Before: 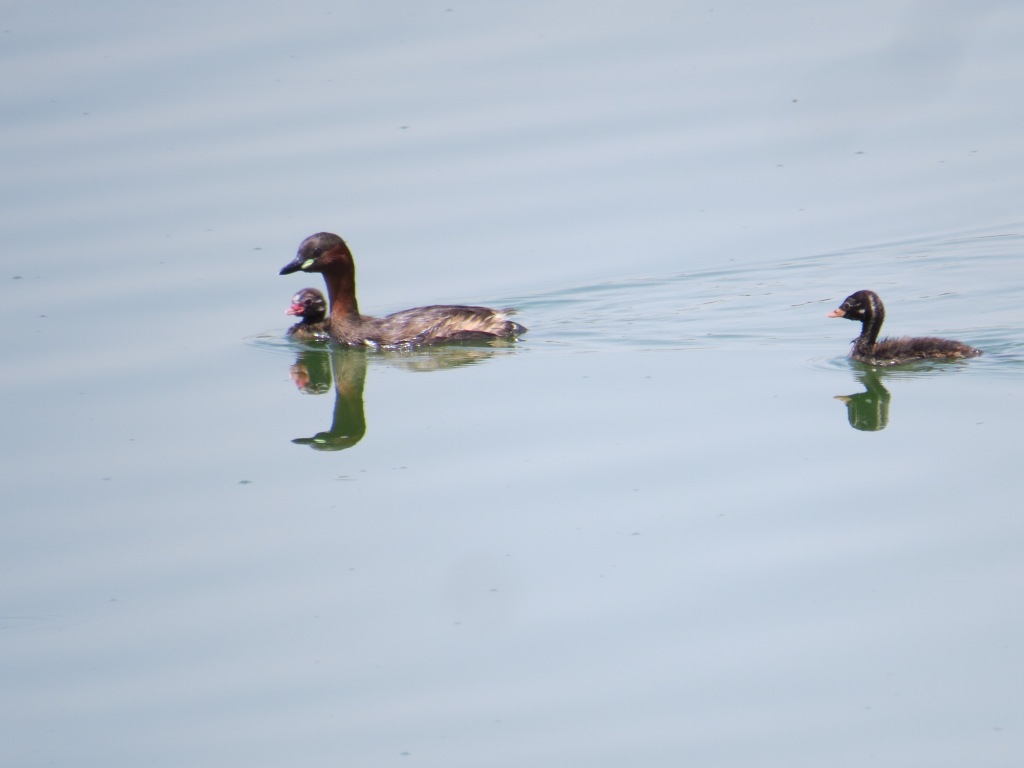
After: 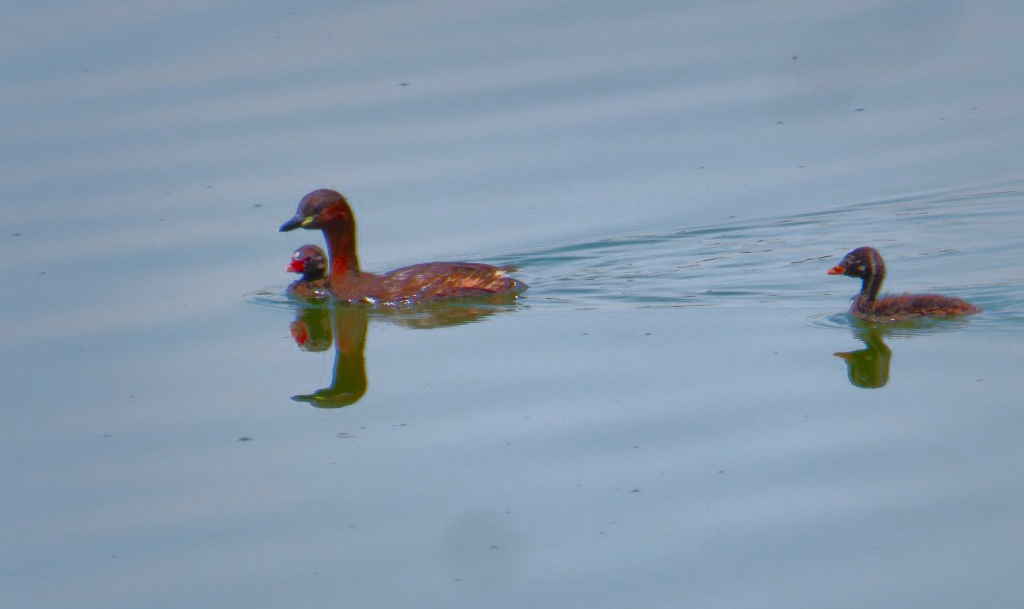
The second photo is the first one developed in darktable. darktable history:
crop and rotate: top 5.667%, bottom 14.937%
shadows and highlights: shadows 38.43, highlights -74.54
color contrast: green-magenta contrast 1.55, blue-yellow contrast 1.83
color zones: curves: ch0 [(0, 0.299) (0.25, 0.383) (0.456, 0.352) (0.736, 0.571)]; ch1 [(0, 0.63) (0.151, 0.568) (0.254, 0.416) (0.47, 0.558) (0.732, 0.37) (0.909, 0.492)]; ch2 [(0.004, 0.604) (0.158, 0.443) (0.257, 0.403) (0.761, 0.468)]
